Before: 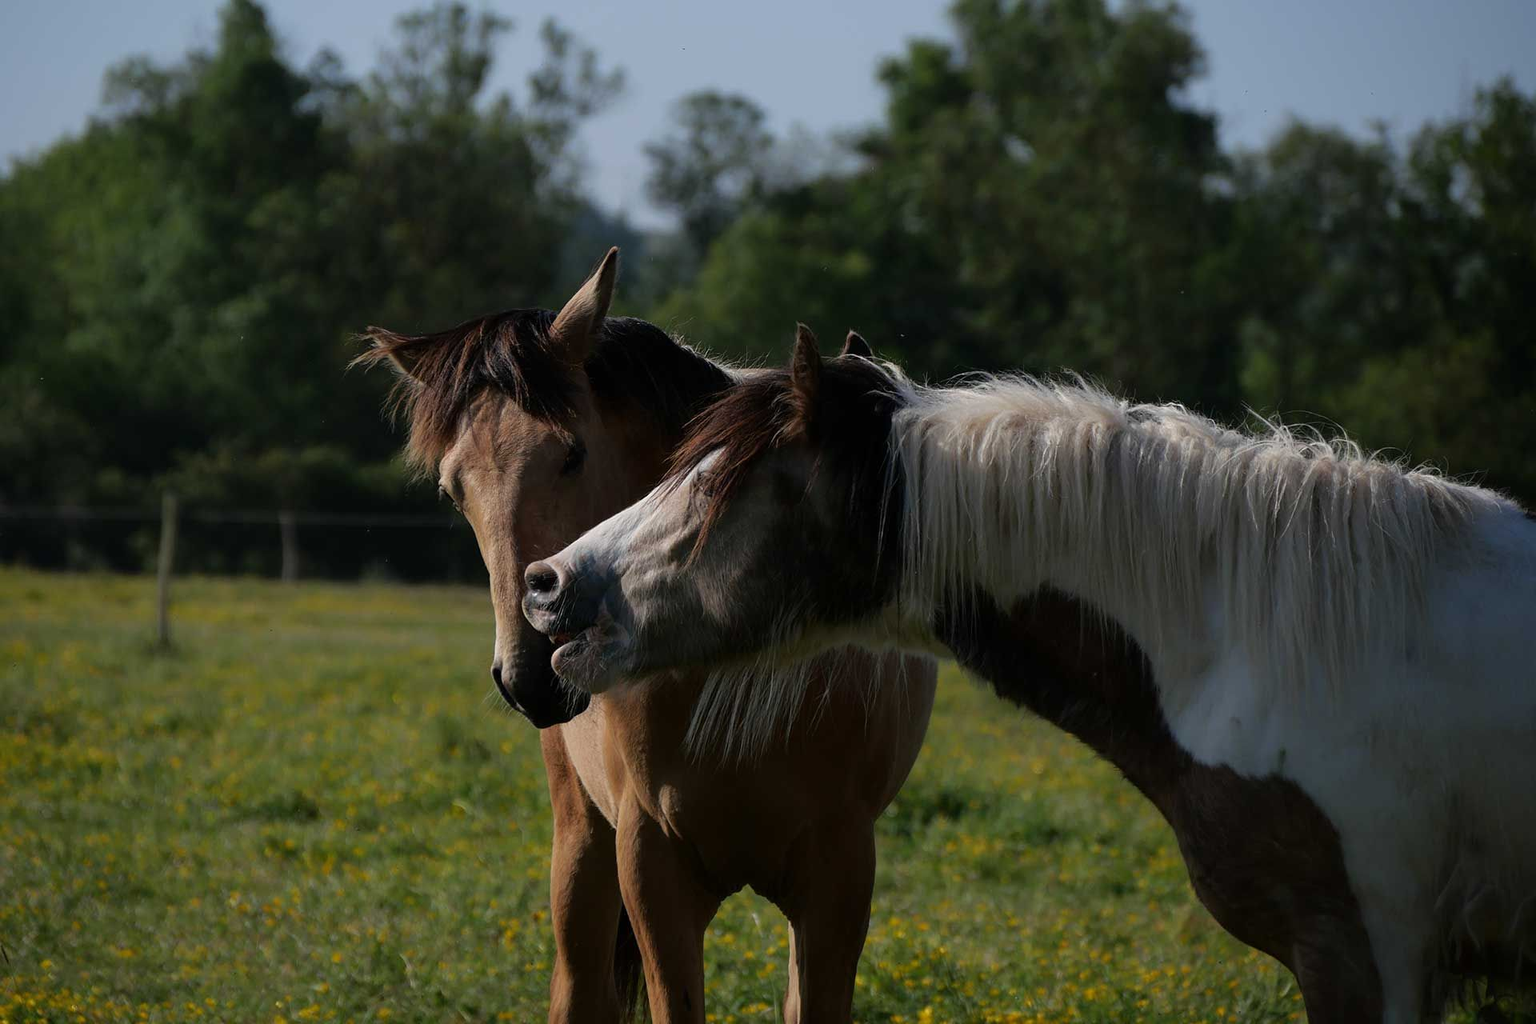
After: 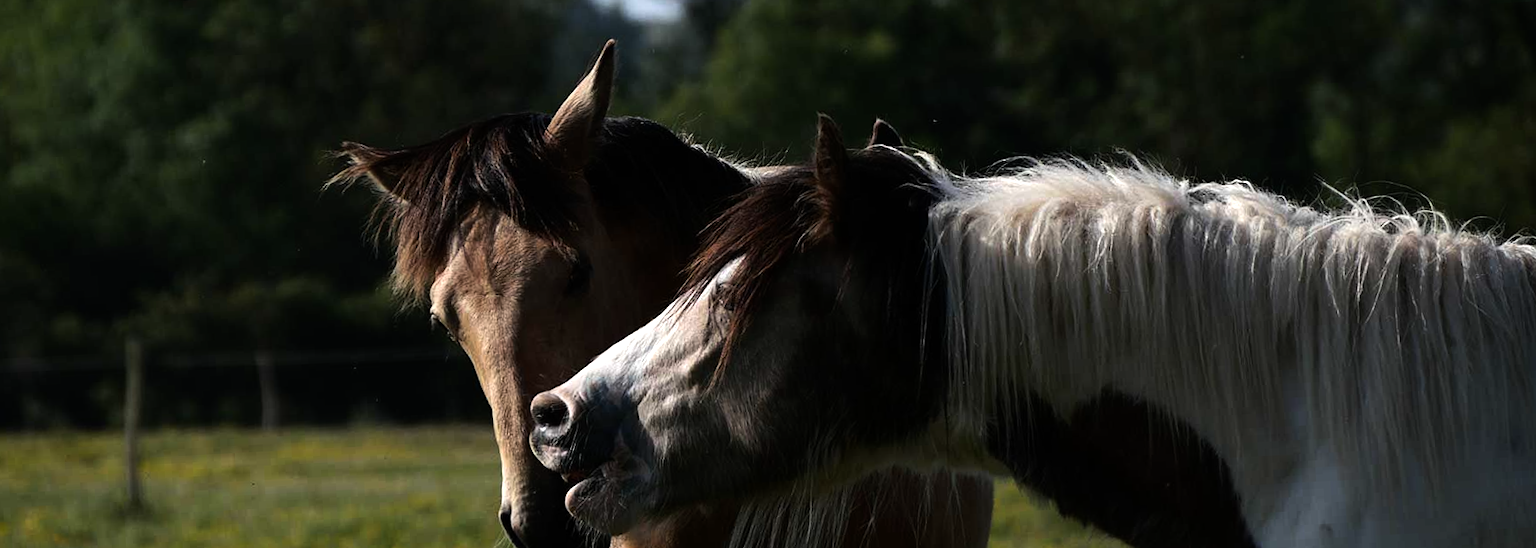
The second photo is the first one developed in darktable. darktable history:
tone equalizer: -8 EV -1.08 EV, -7 EV -1.01 EV, -6 EV -0.867 EV, -5 EV -0.578 EV, -3 EV 0.578 EV, -2 EV 0.867 EV, -1 EV 1.01 EV, +0 EV 1.08 EV, edges refinement/feathering 500, mask exposure compensation -1.57 EV, preserve details no
rotate and perspective: rotation -3°, crop left 0.031, crop right 0.968, crop top 0.07, crop bottom 0.93
crop: left 1.744%, top 19.225%, right 5.069%, bottom 28.357%
